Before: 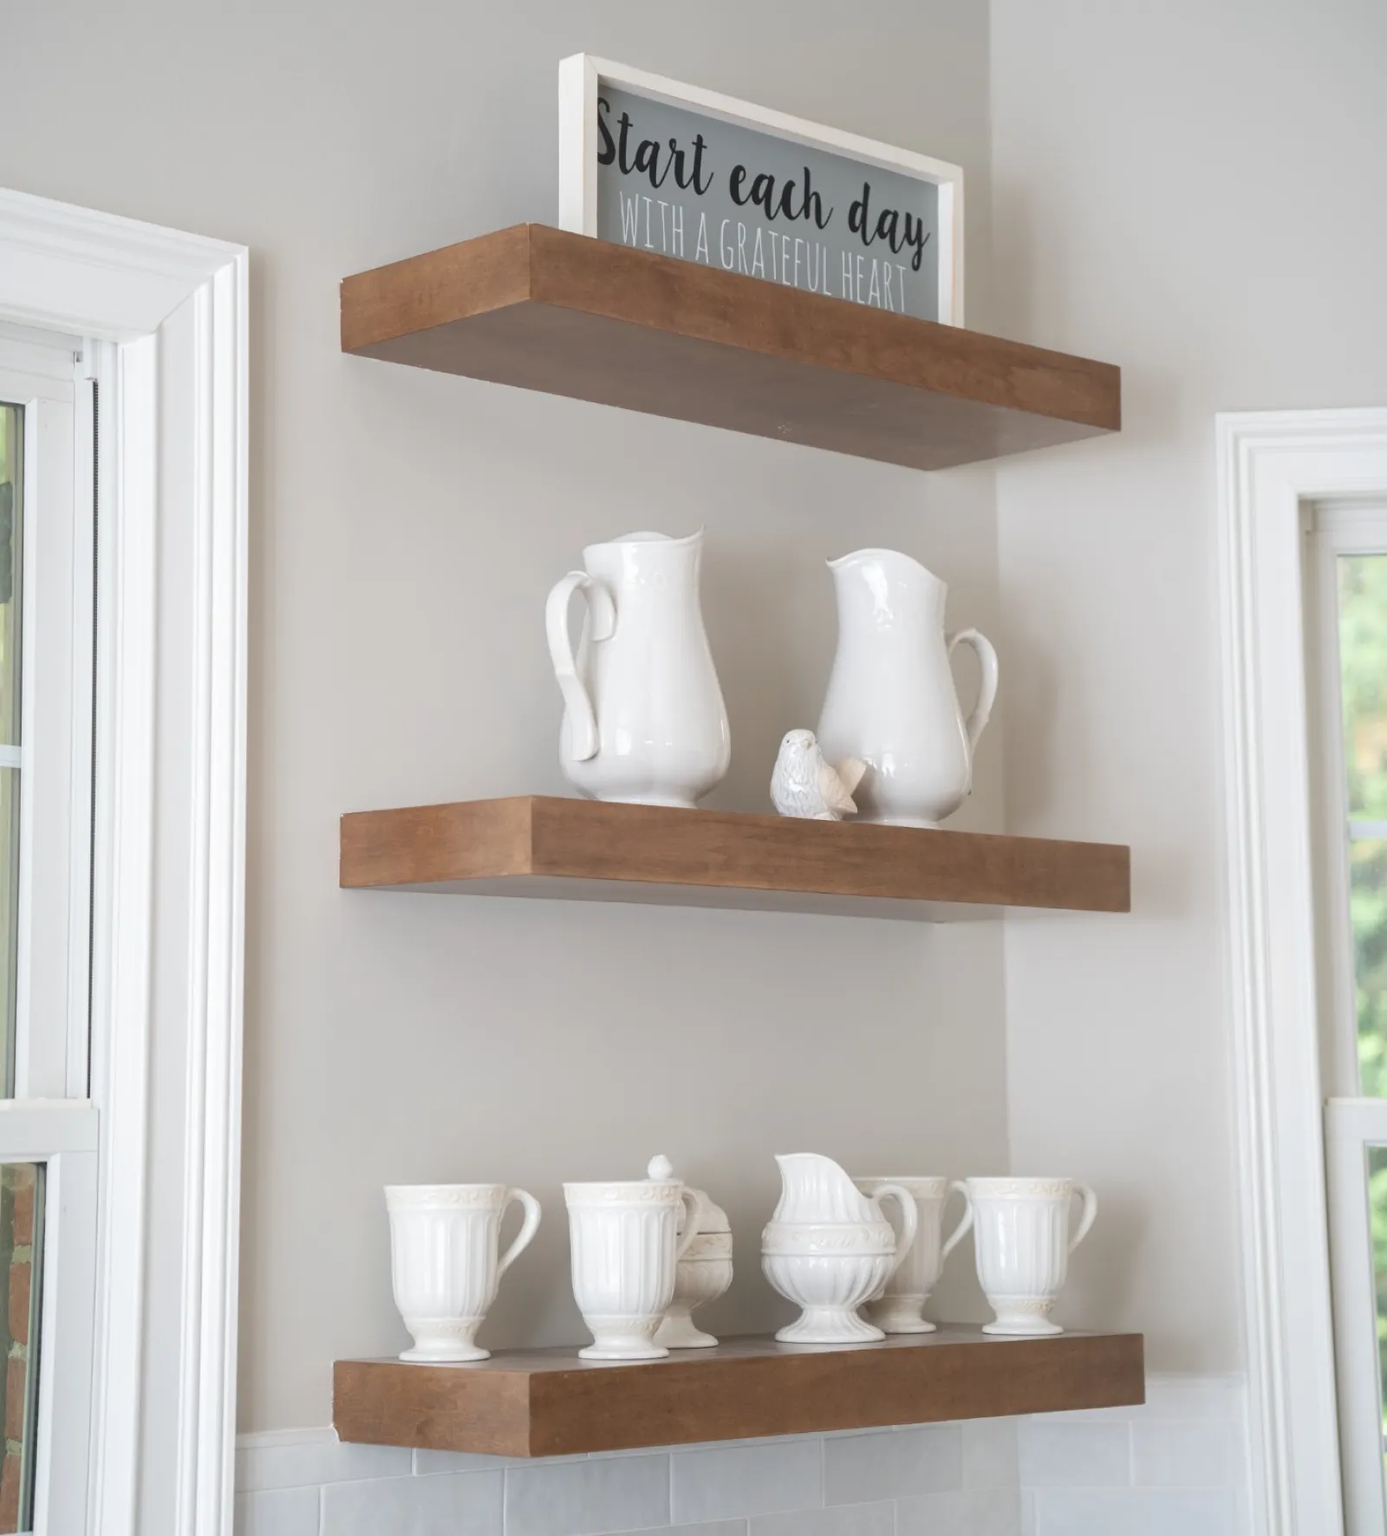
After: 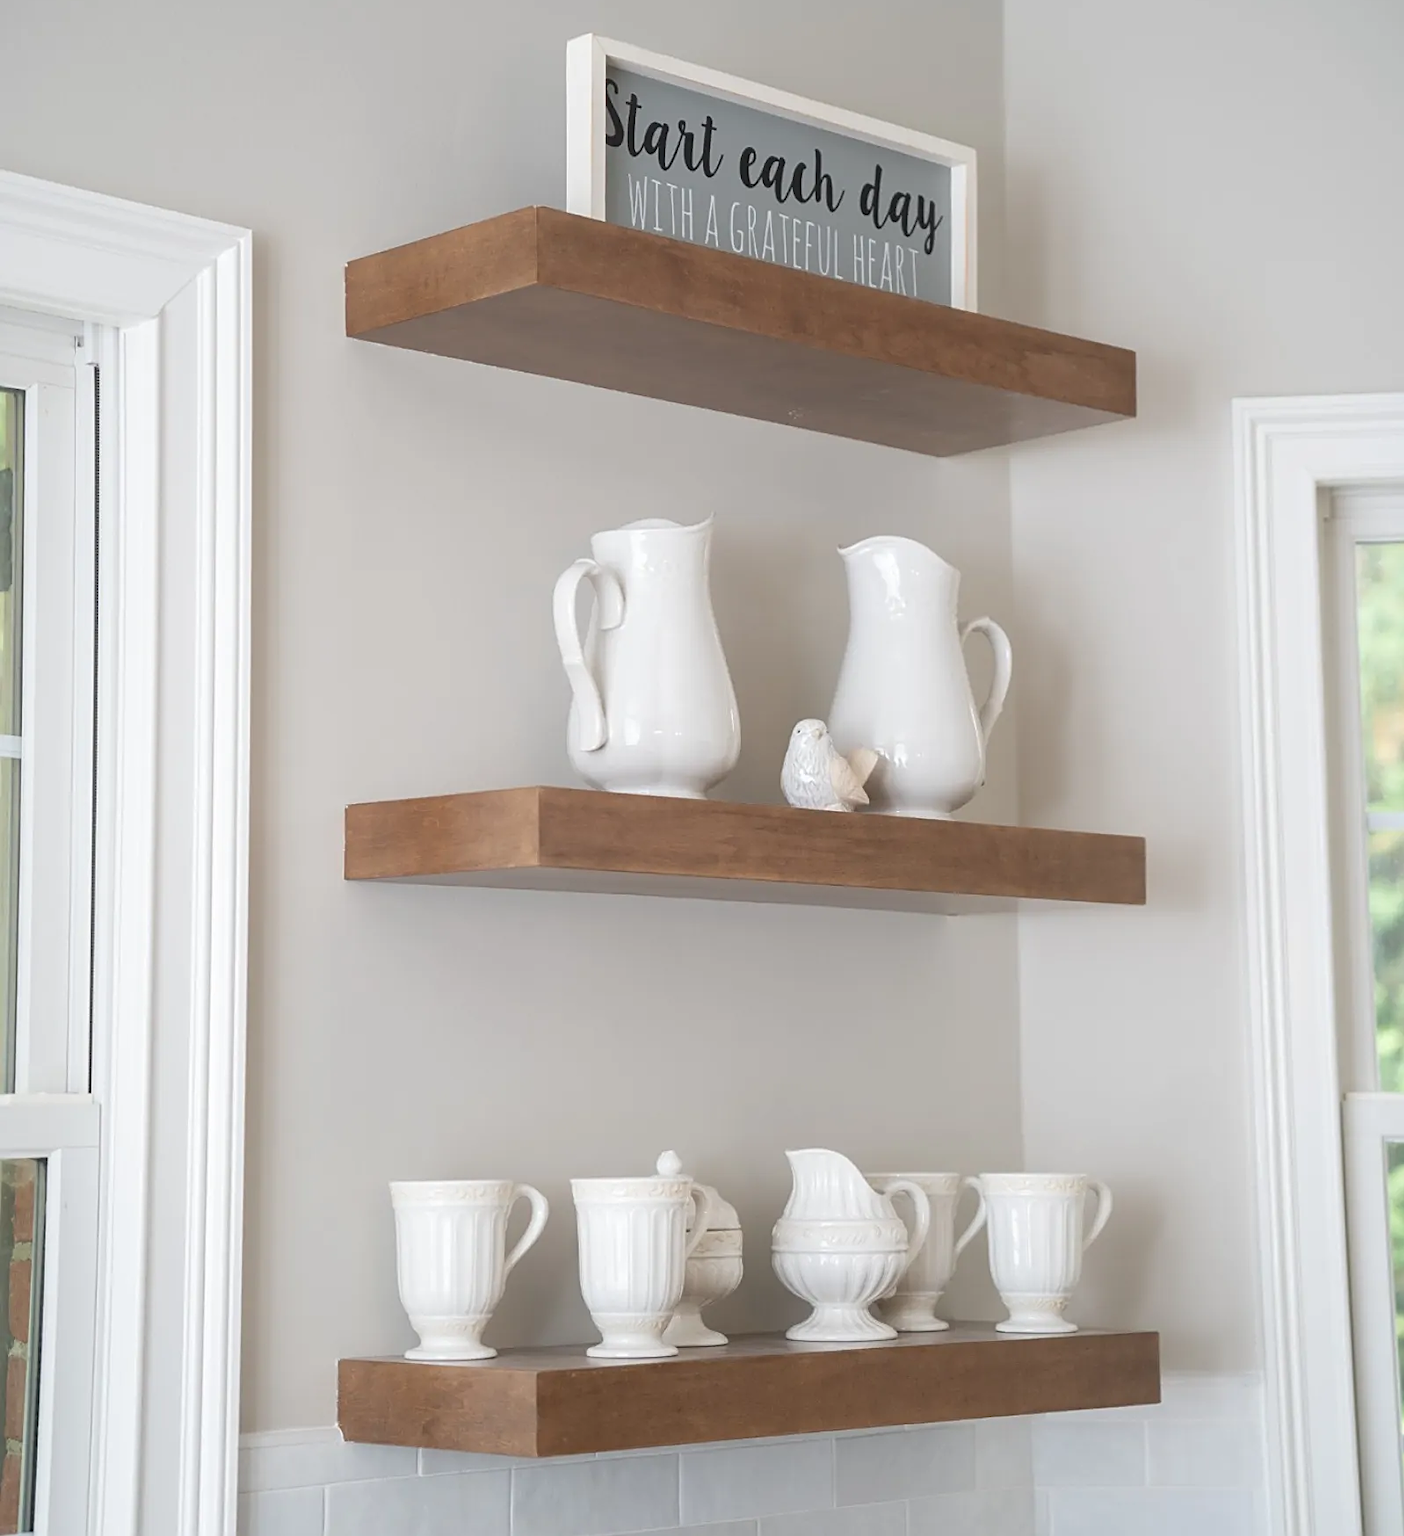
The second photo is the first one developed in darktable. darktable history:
sharpen: on, module defaults
crop: top 1.306%, right 0.081%
